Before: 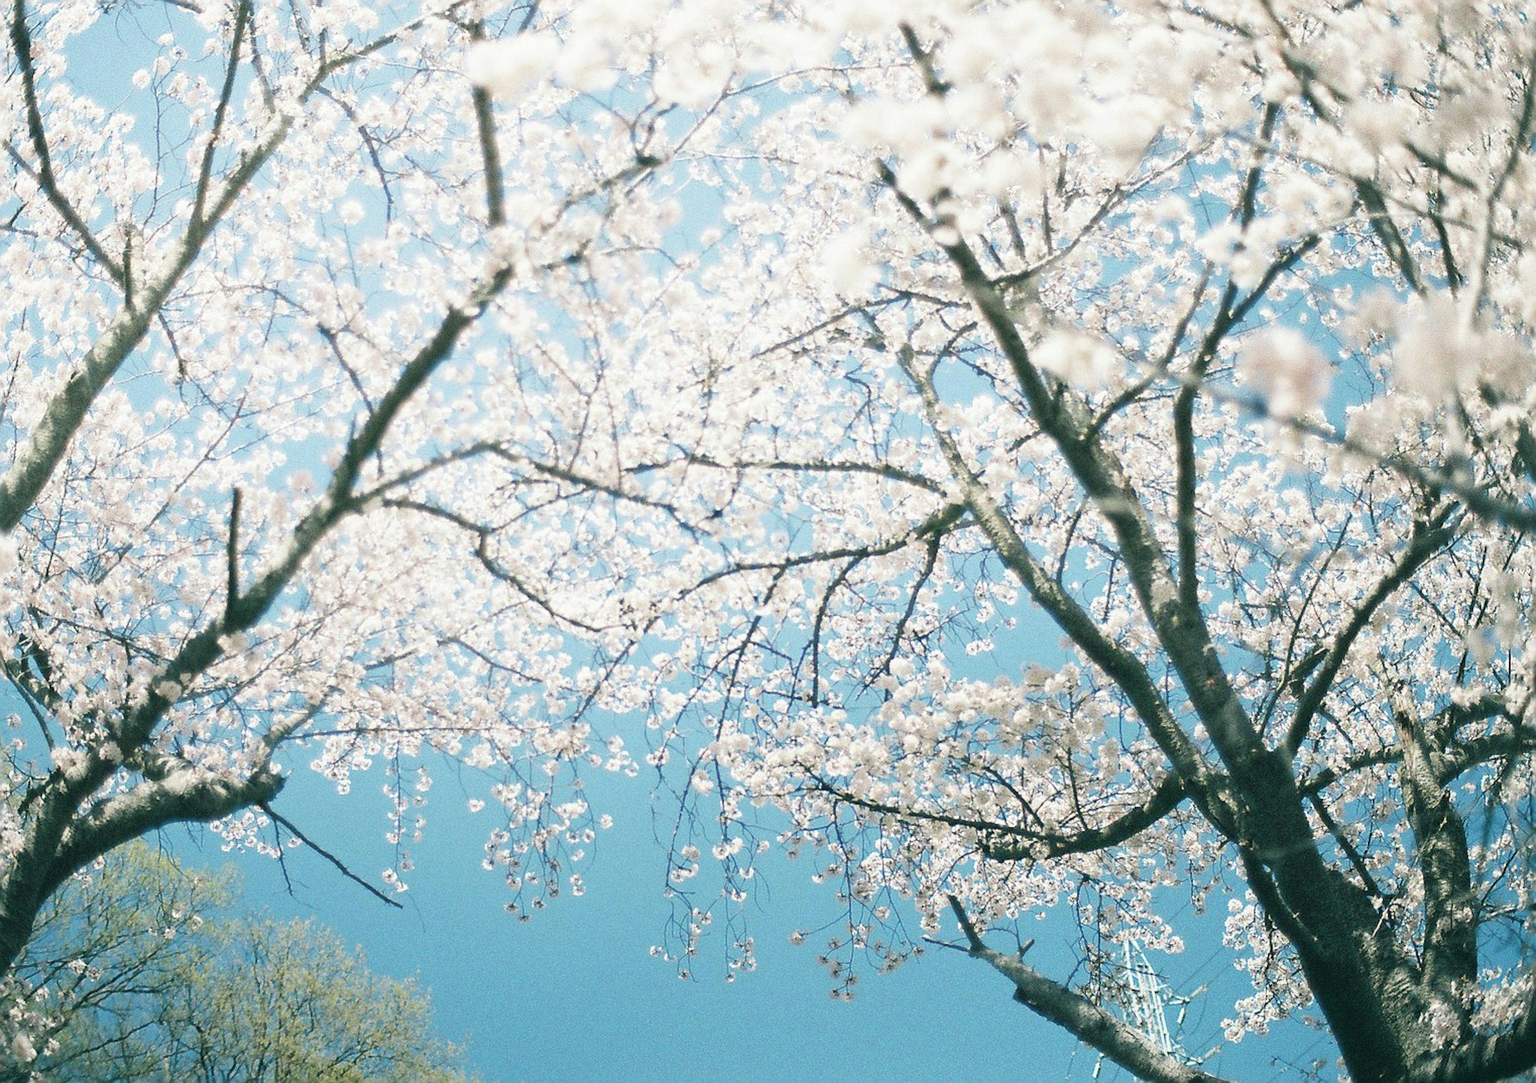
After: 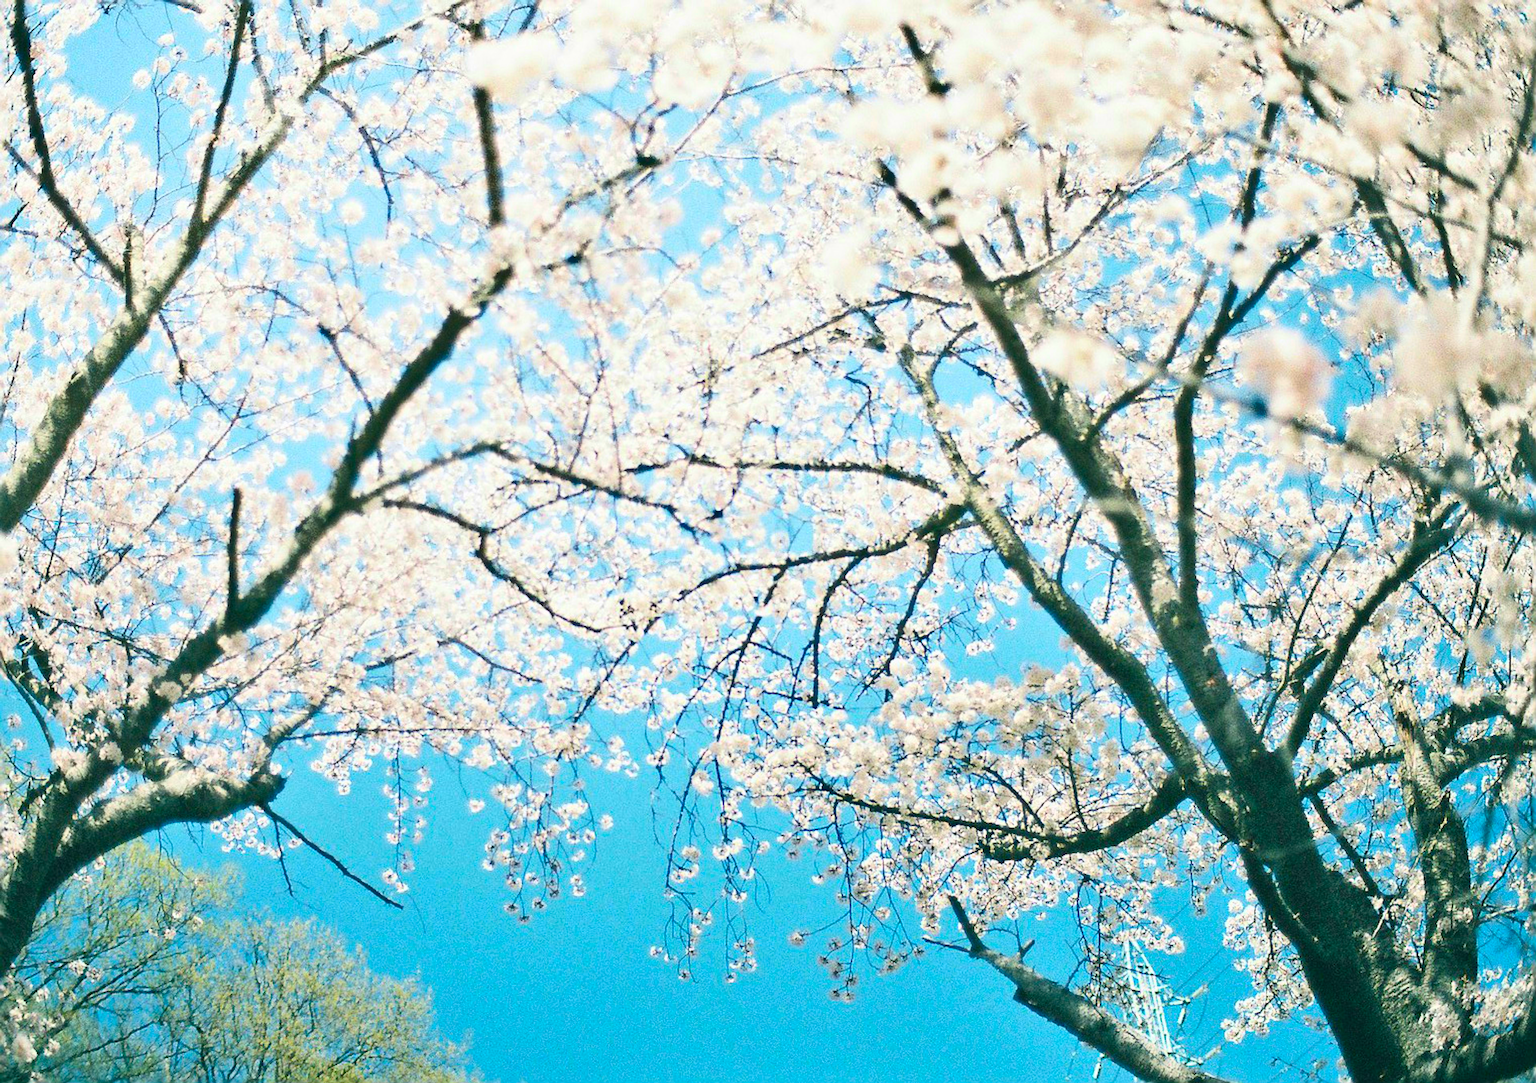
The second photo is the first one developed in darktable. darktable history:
shadows and highlights: shadows 25, highlights -48, soften with gaussian
color balance rgb: perceptual saturation grading › global saturation 25%, global vibrance 20%
contrast brightness saturation: contrast 0.2, brightness 0.16, saturation 0.22
